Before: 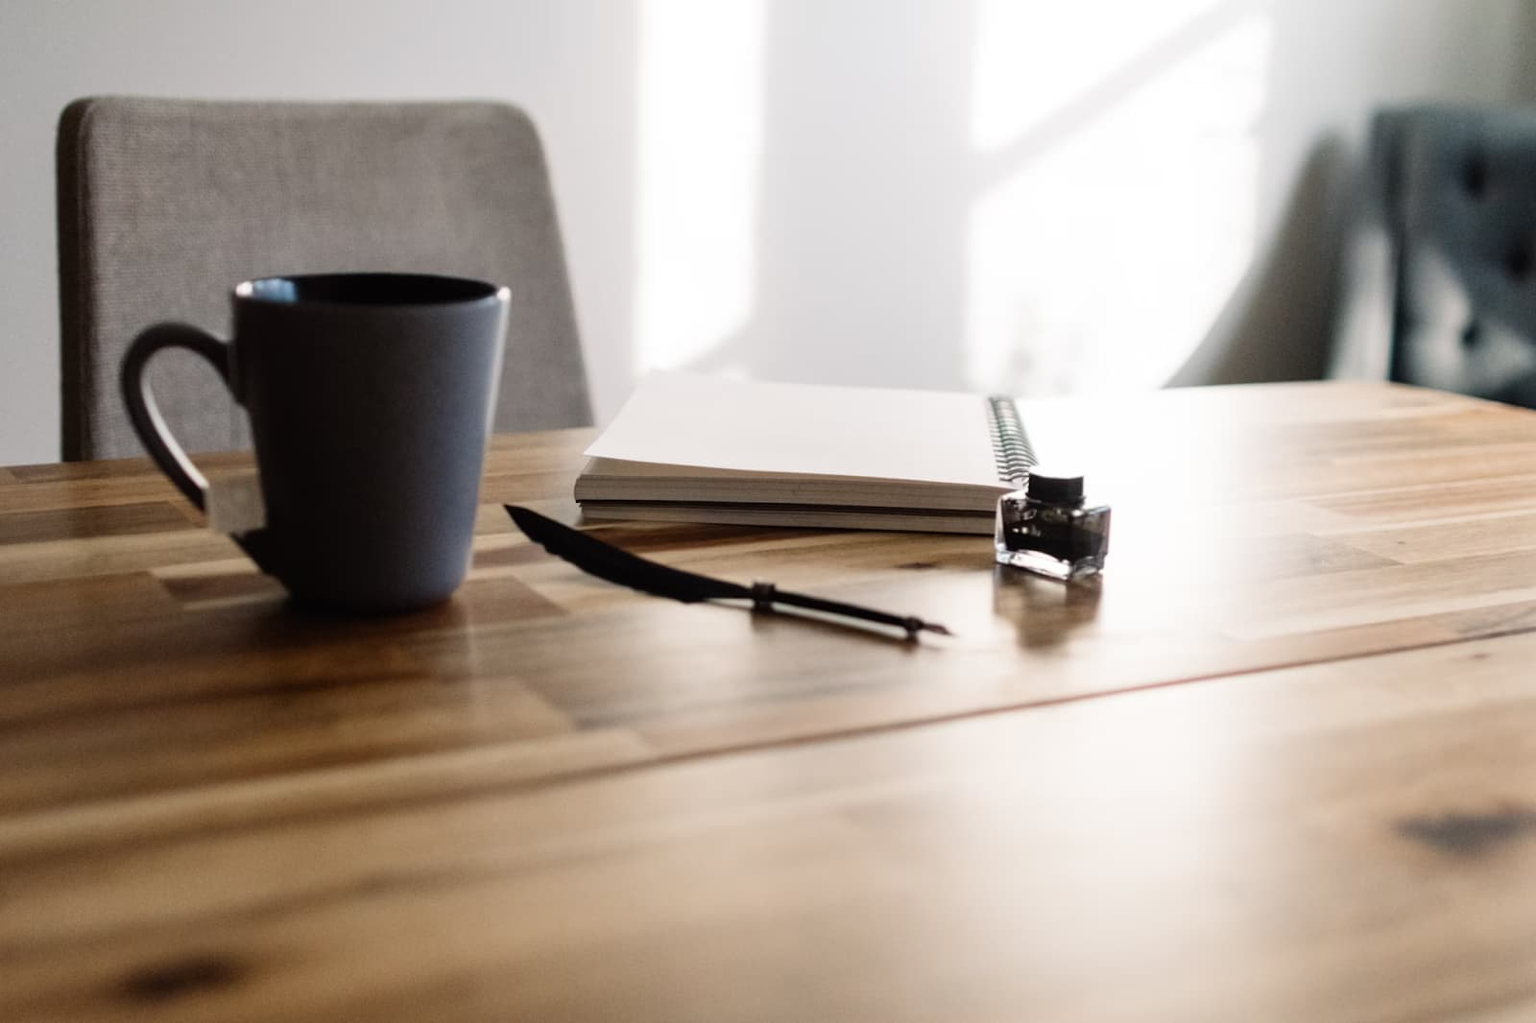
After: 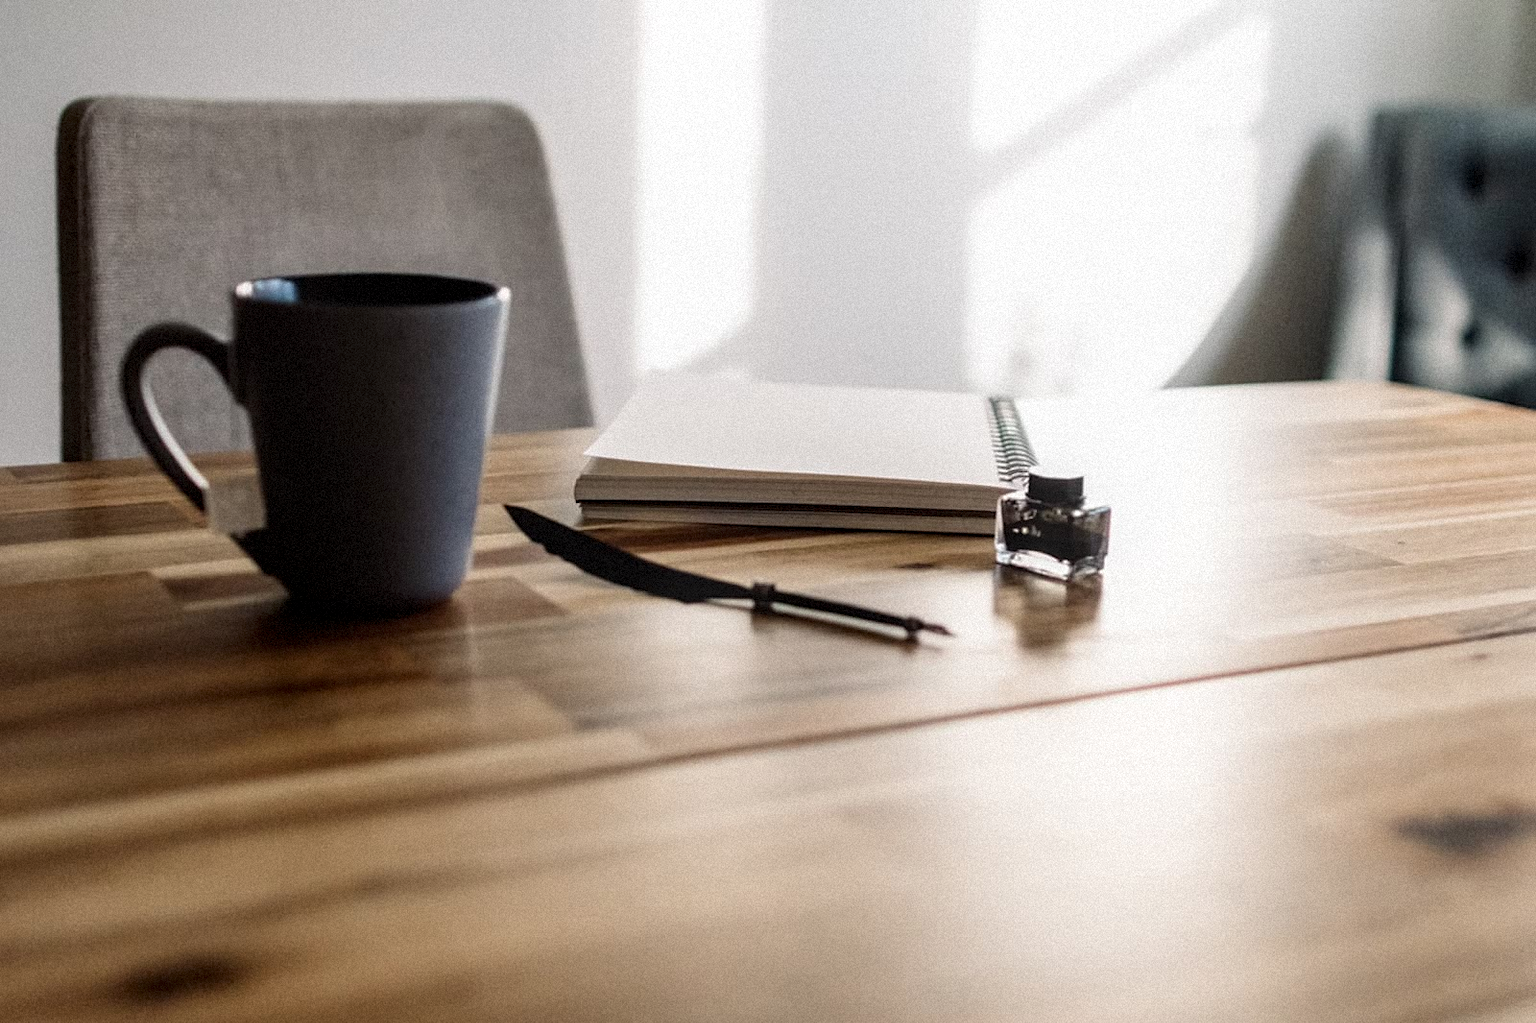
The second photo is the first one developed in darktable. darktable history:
exposure: exposure -0.072 EV, compensate highlight preservation false
local contrast: on, module defaults
grain: mid-tones bias 0%
sharpen: amount 0.2
